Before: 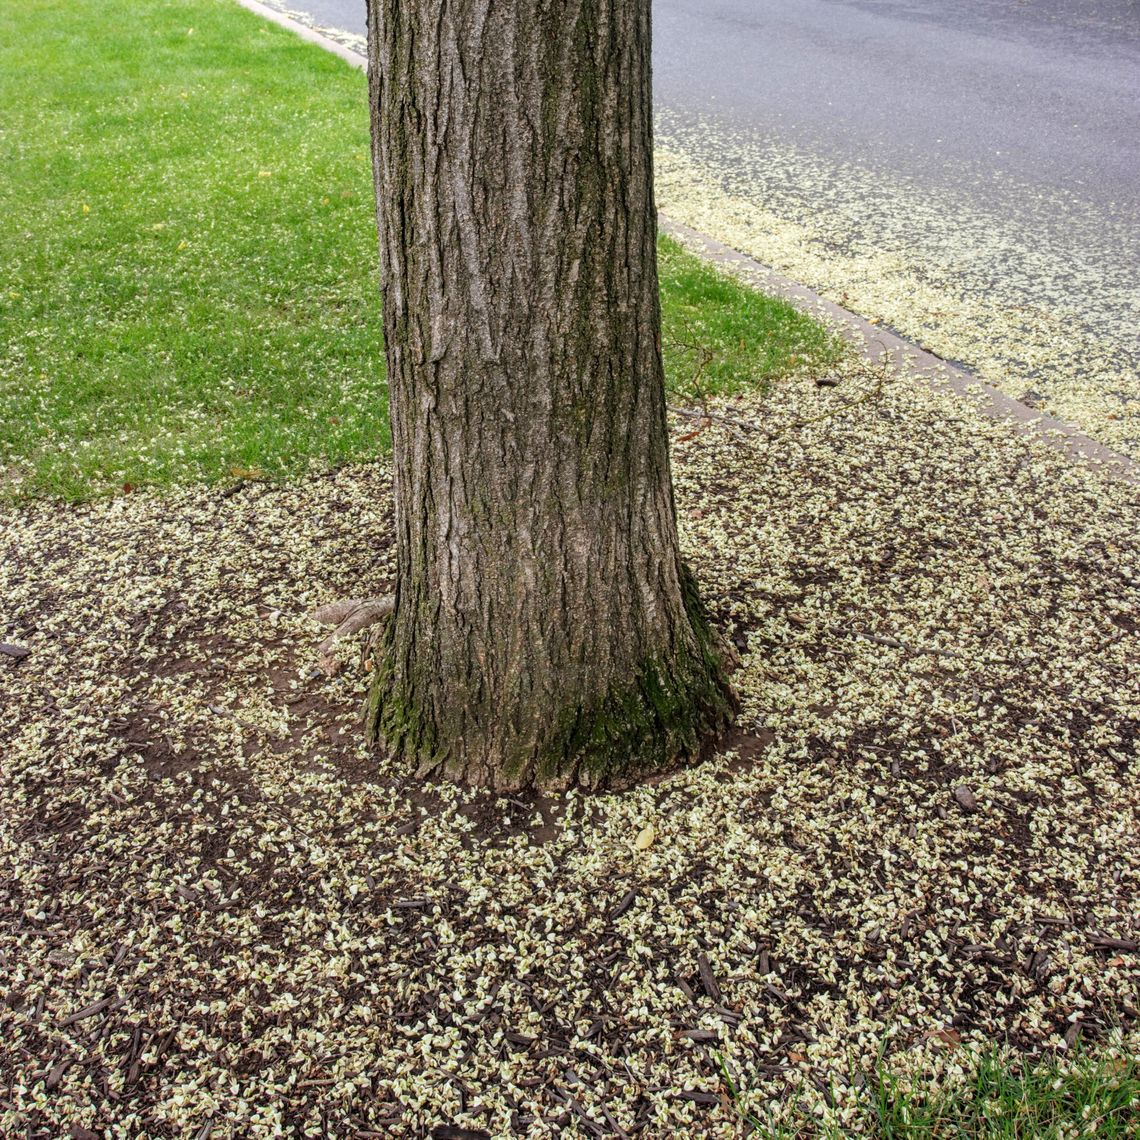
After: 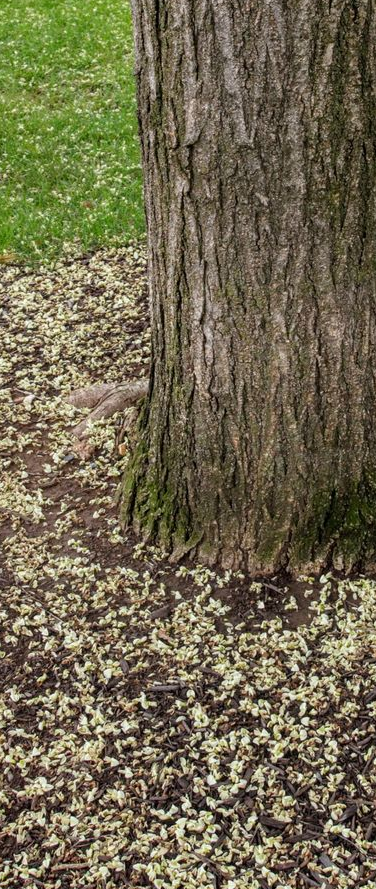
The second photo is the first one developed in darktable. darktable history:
crop and rotate: left 21.596%, top 18.959%, right 45.412%, bottom 2.985%
